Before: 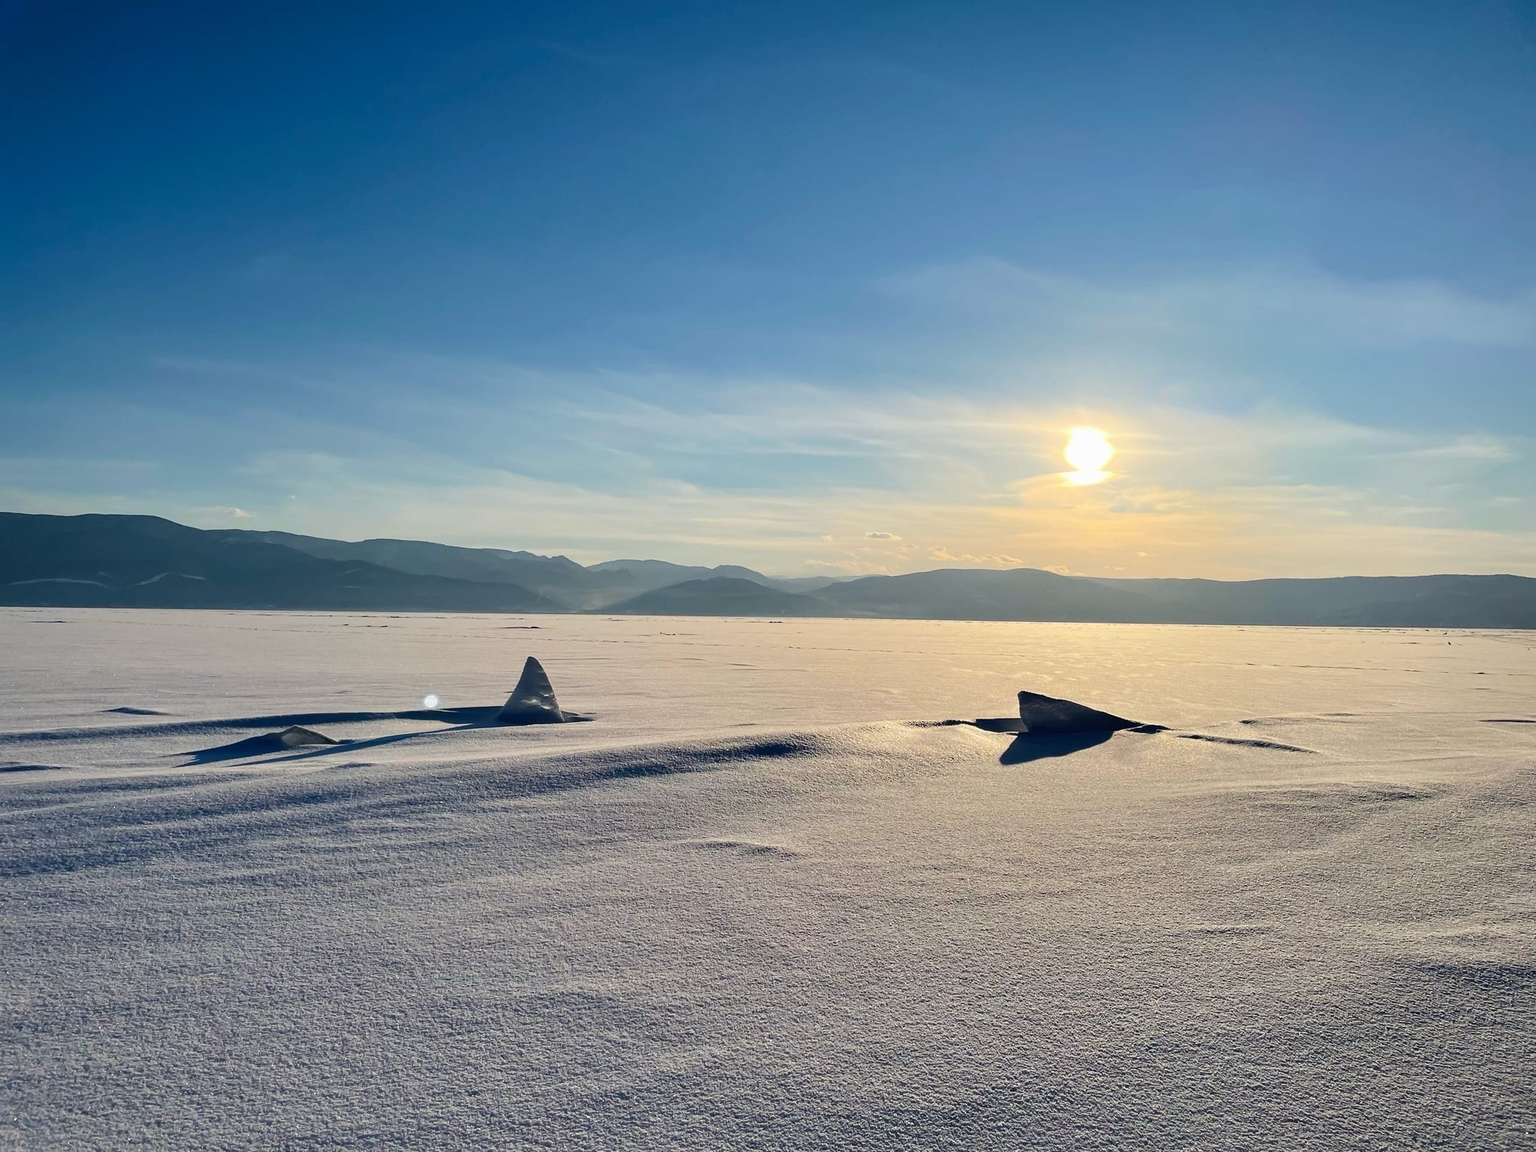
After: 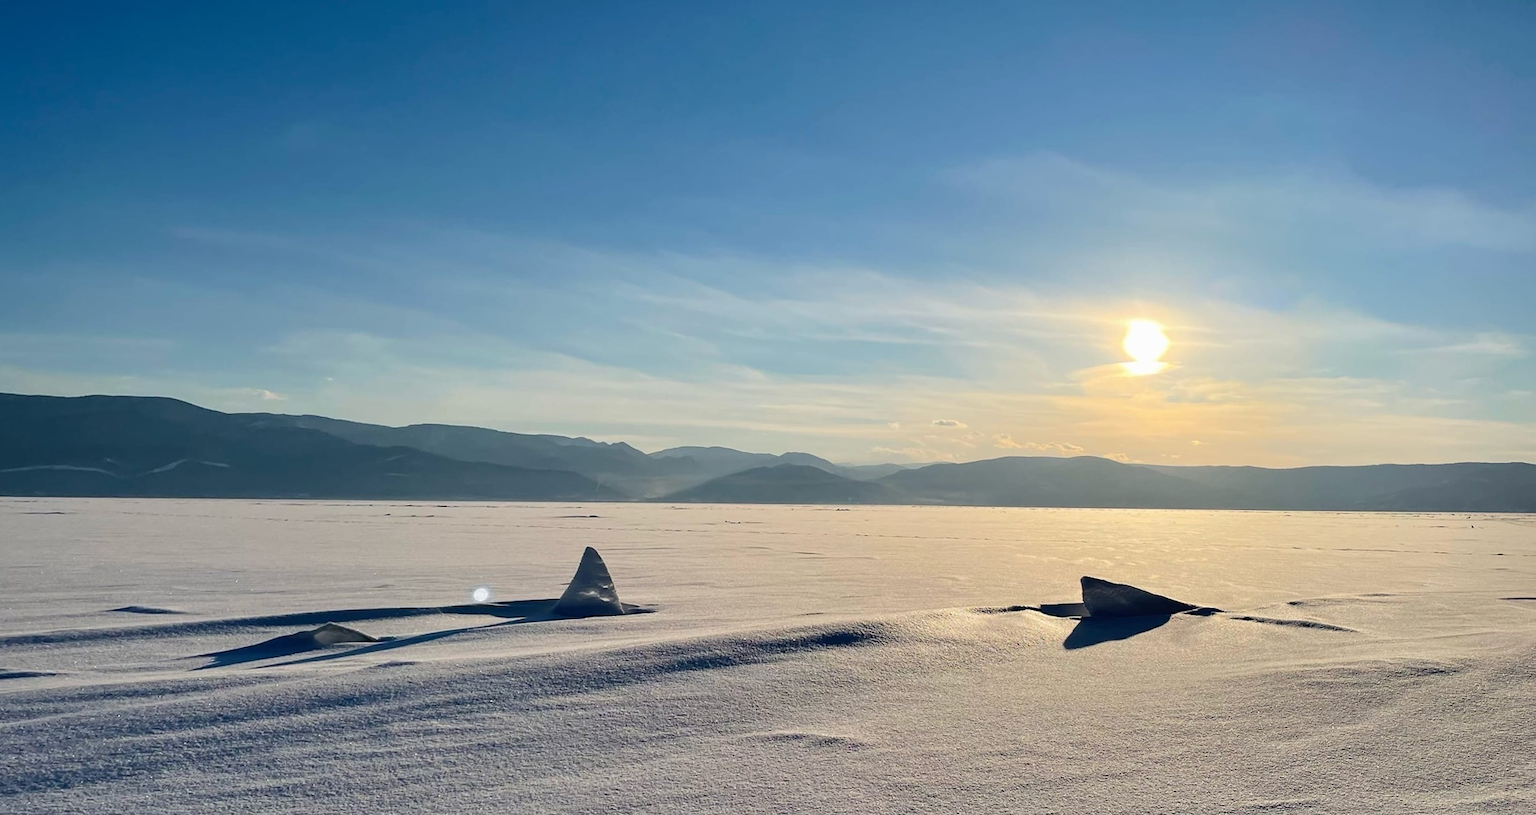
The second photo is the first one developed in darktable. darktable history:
crop: top 5.667%, bottom 17.637%
rotate and perspective: rotation -0.013°, lens shift (vertical) -0.027, lens shift (horizontal) 0.178, crop left 0.016, crop right 0.989, crop top 0.082, crop bottom 0.918
